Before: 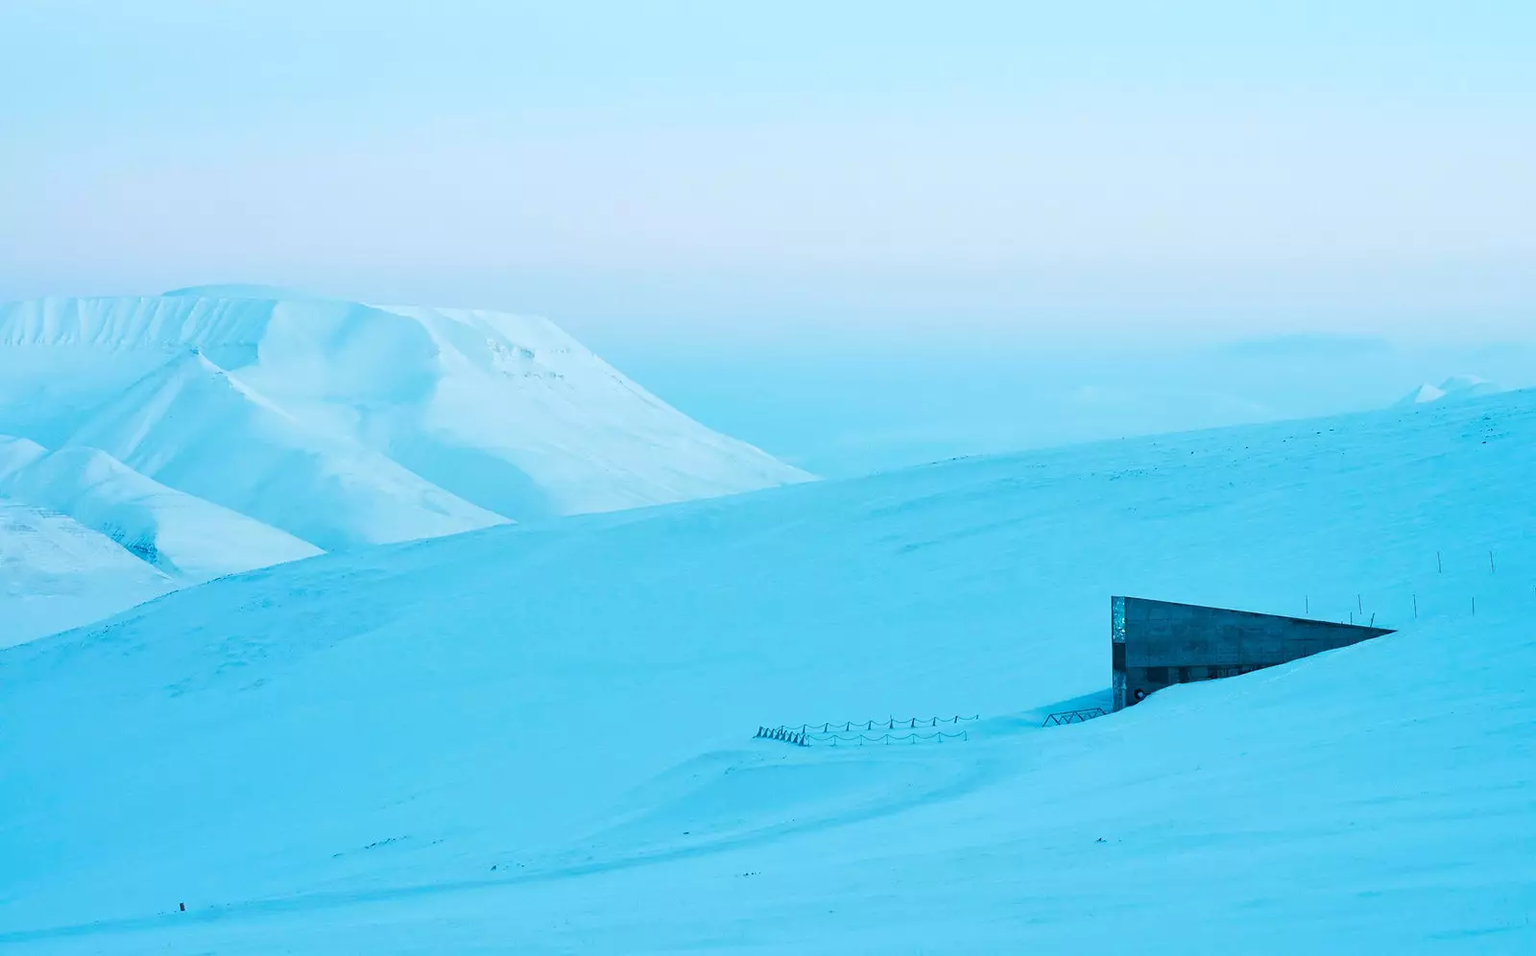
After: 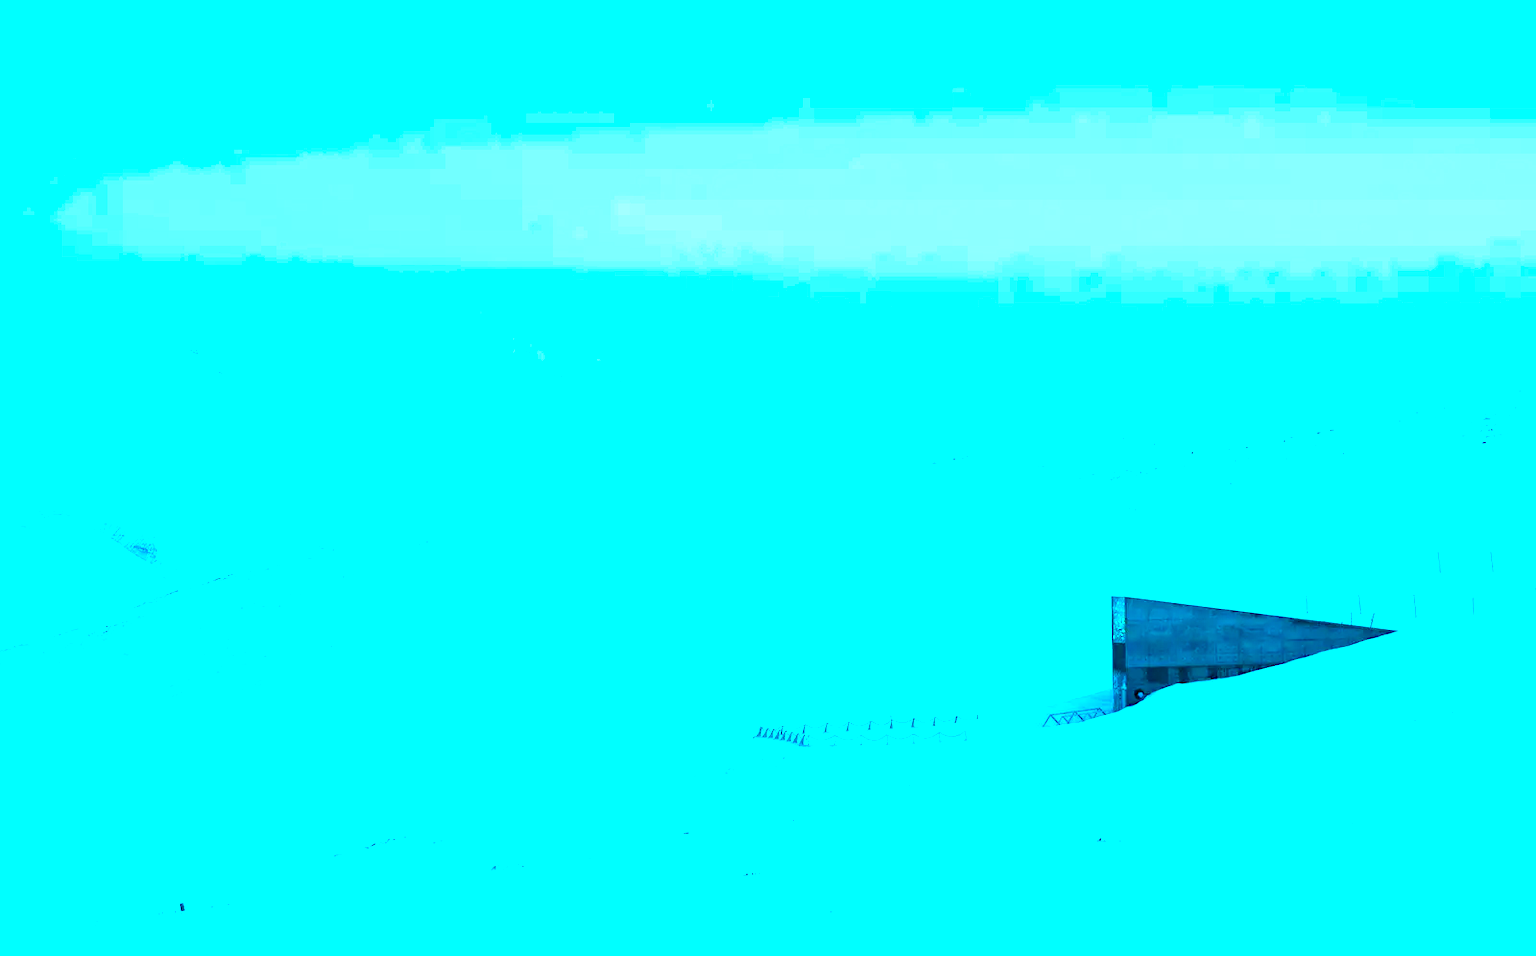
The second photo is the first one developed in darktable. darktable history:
color balance rgb: highlights gain › luminance 15.469%, highlights gain › chroma 7.01%, highlights gain › hue 123.22°, linear chroma grading › shadows -39.589%, linear chroma grading › highlights 40.963%, linear chroma grading › global chroma 44.876%, linear chroma grading › mid-tones -29.622%, perceptual saturation grading › global saturation 25.16%, perceptual brilliance grading › mid-tones 9.224%, perceptual brilliance grading › shadows 14.878%, global vibrance 20%
exposure: black level correction 0.001, exposure 0.499 EV, compensate highlight preservation false
